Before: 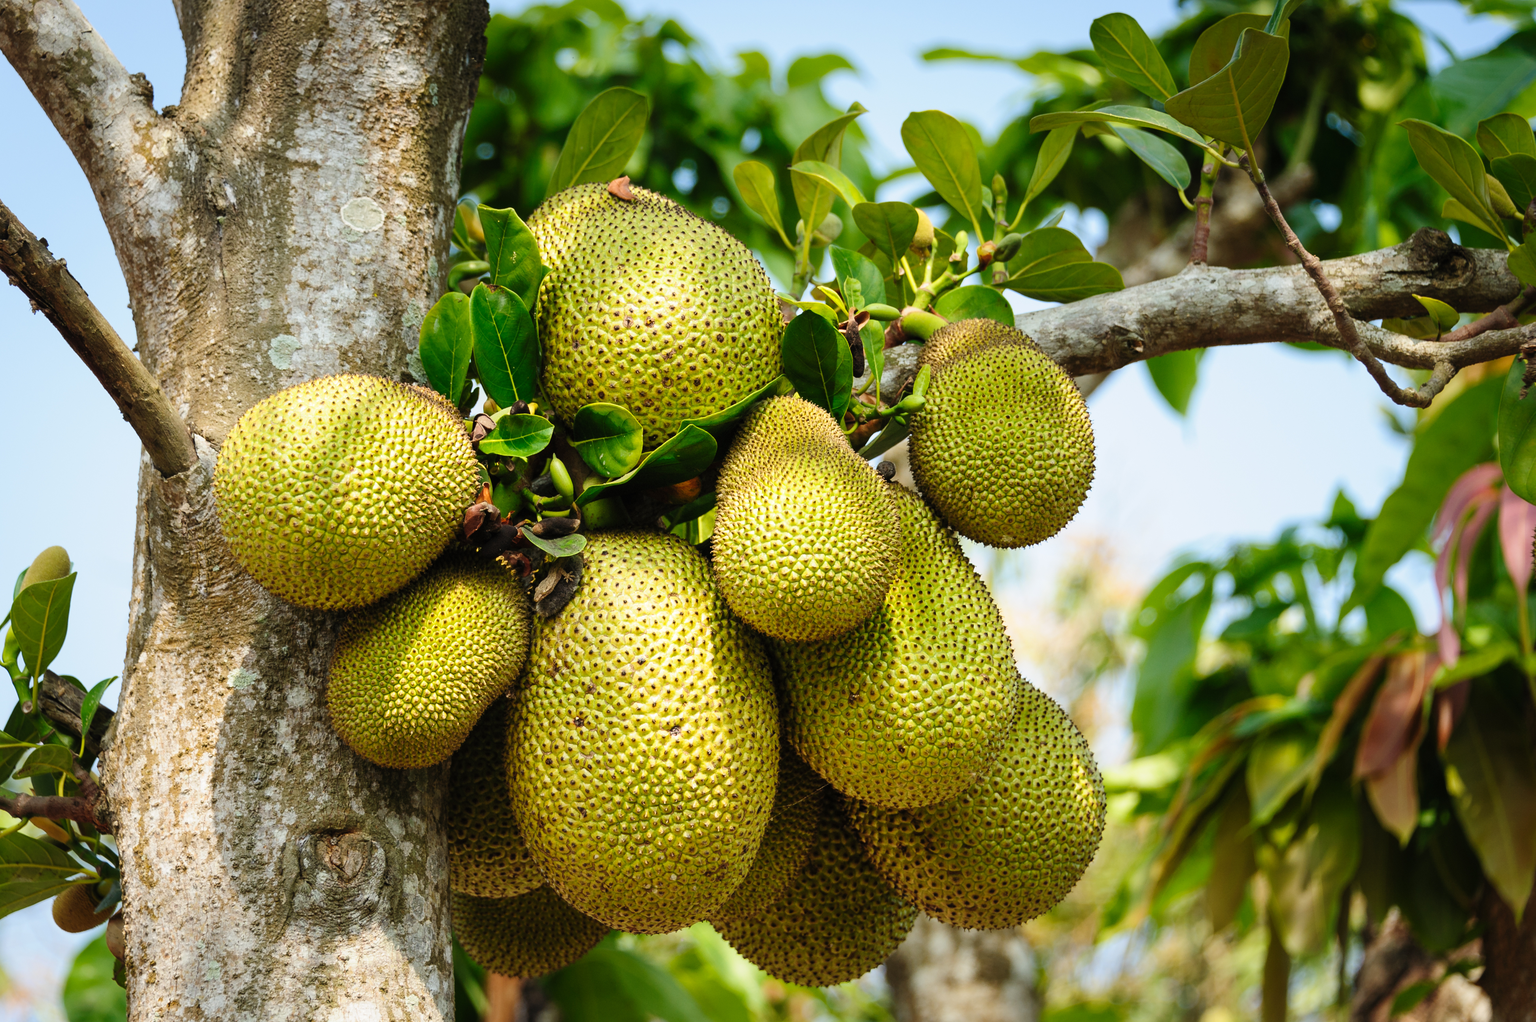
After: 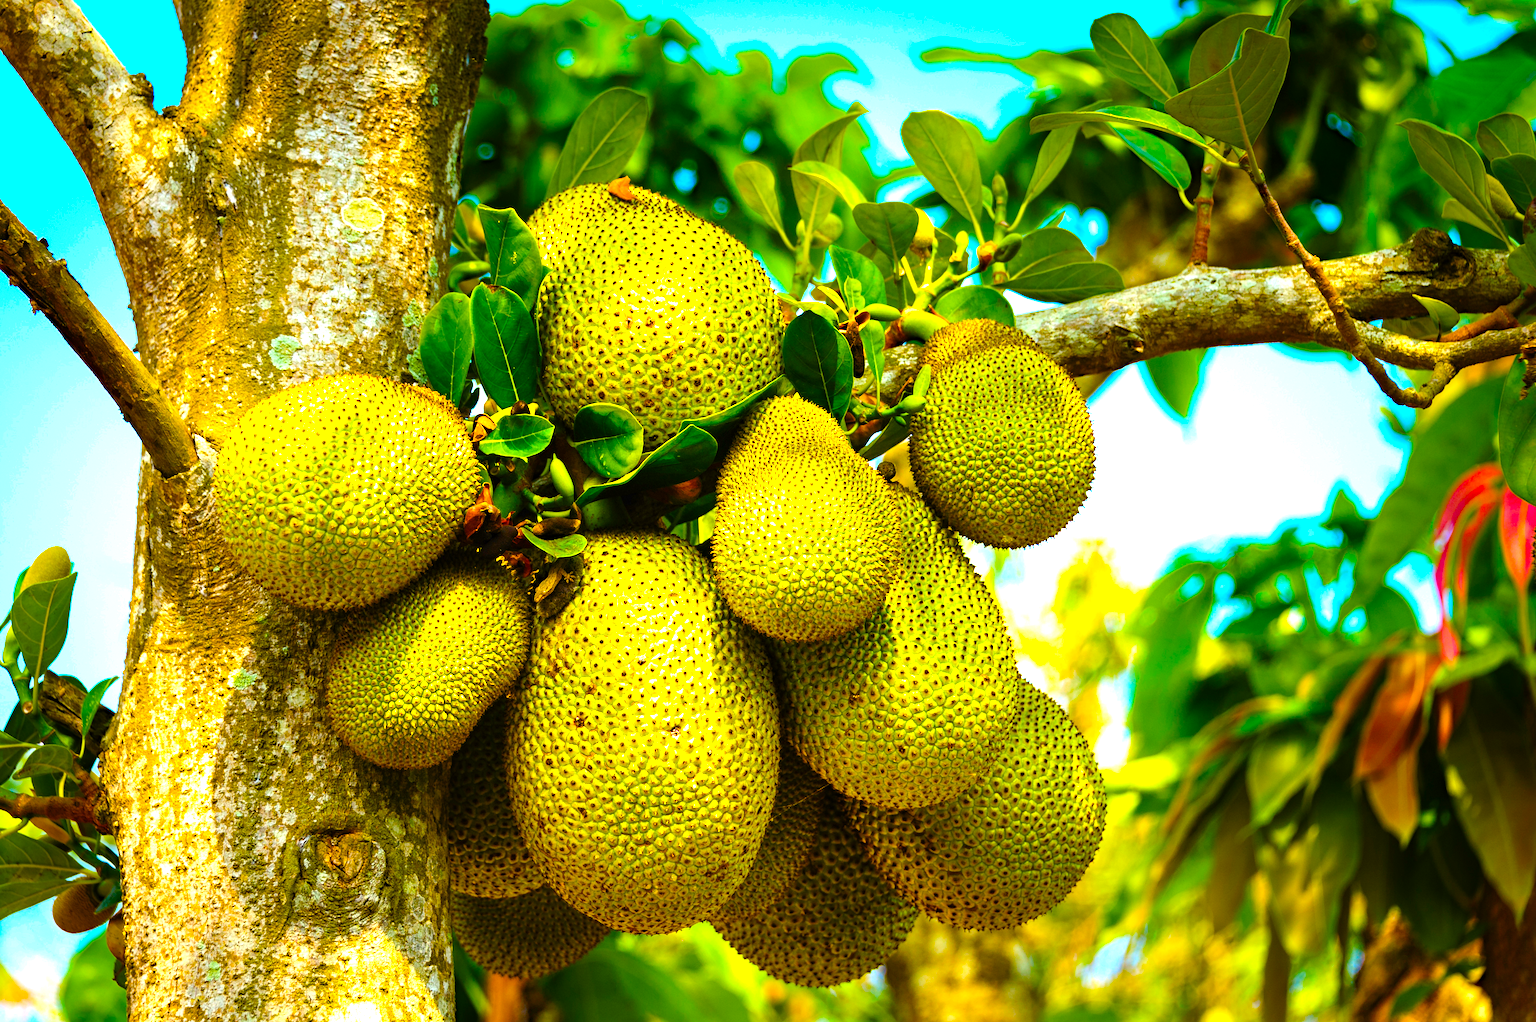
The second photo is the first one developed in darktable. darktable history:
tone equalizer: on, module defaults
haze removal: strength 0.5, distance 0.43, compatibility mode true, adaptive false
contrast brightness saturation: saturation 0.18
color balance rgb: linear chroma grading › global chroma 42%, perceptual saturation grading › global saturation 42%, perceptual brilliance grading › global brilliance 25%, global vibrance 33%
